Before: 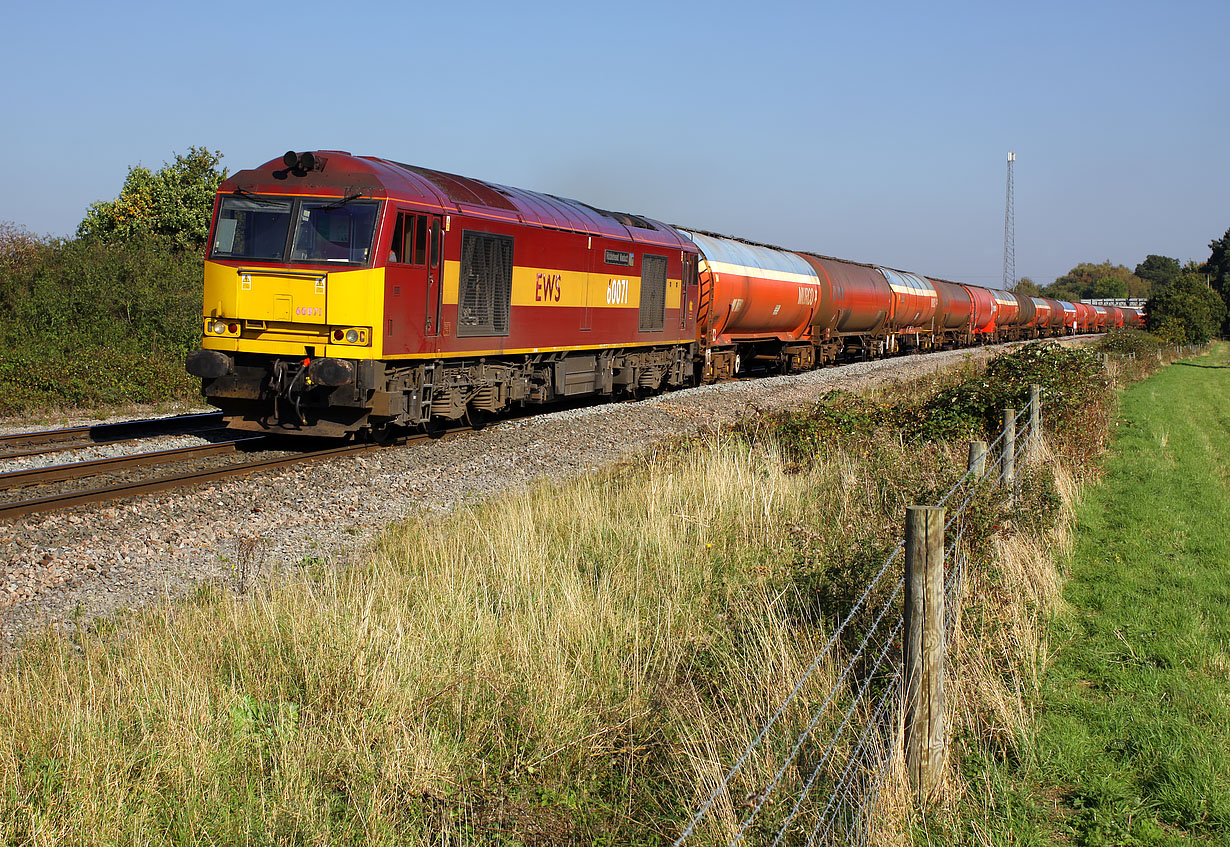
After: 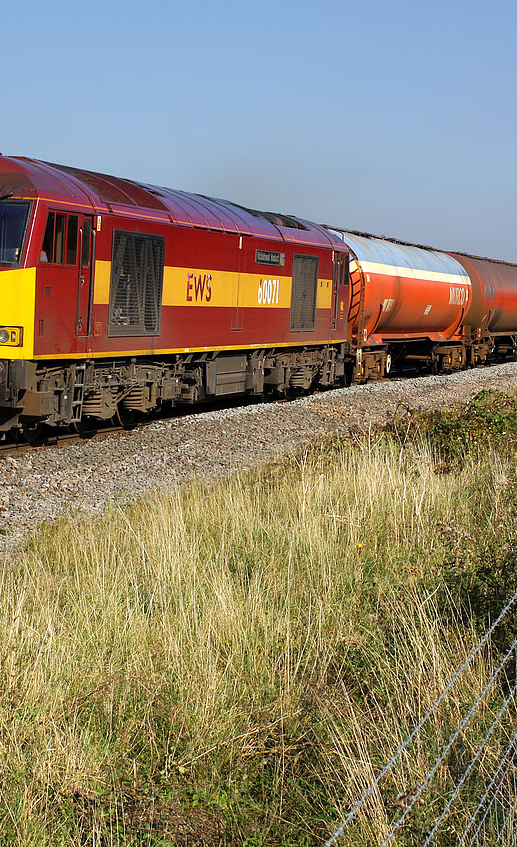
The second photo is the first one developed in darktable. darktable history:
crop: left 28.447%, right 29.447%
